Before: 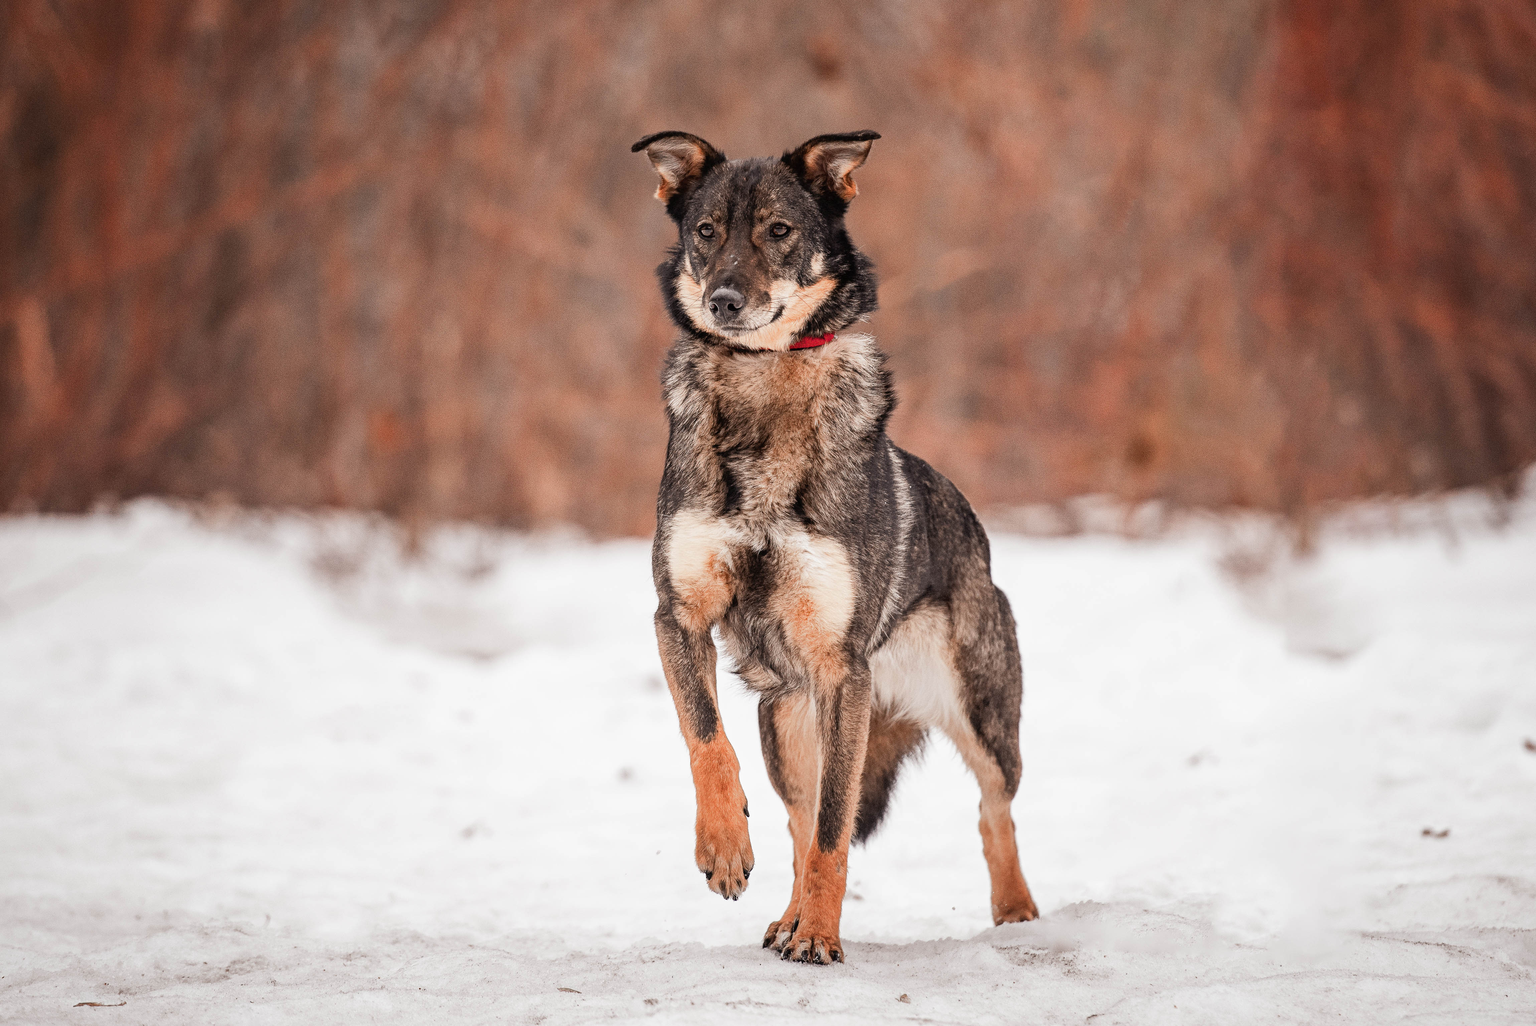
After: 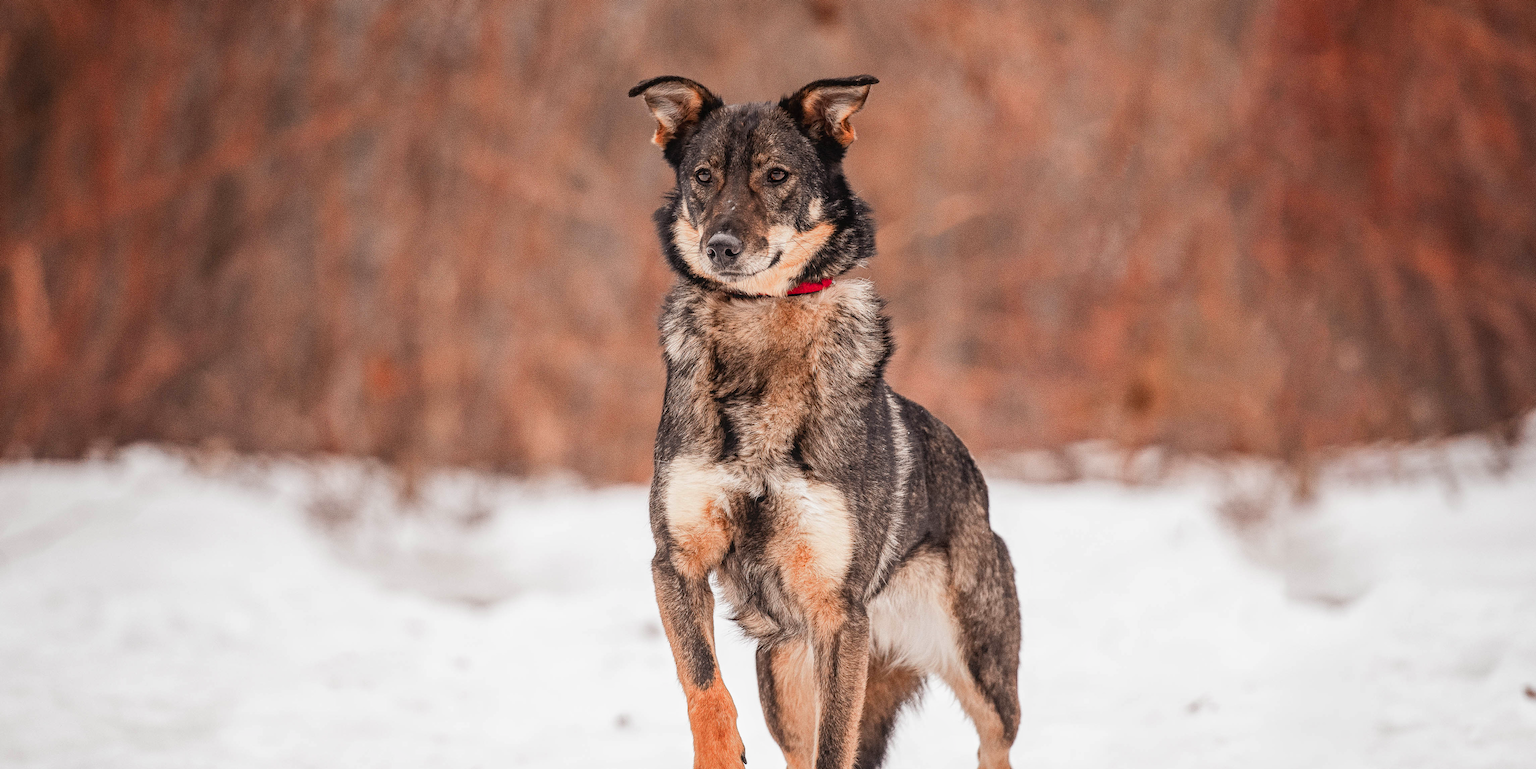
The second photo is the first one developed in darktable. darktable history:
contrast brightness saturation: saturation 0.13
crop: left 0.387%, top 5.469%, bottom 19.809%
local contrast: detail 110%
